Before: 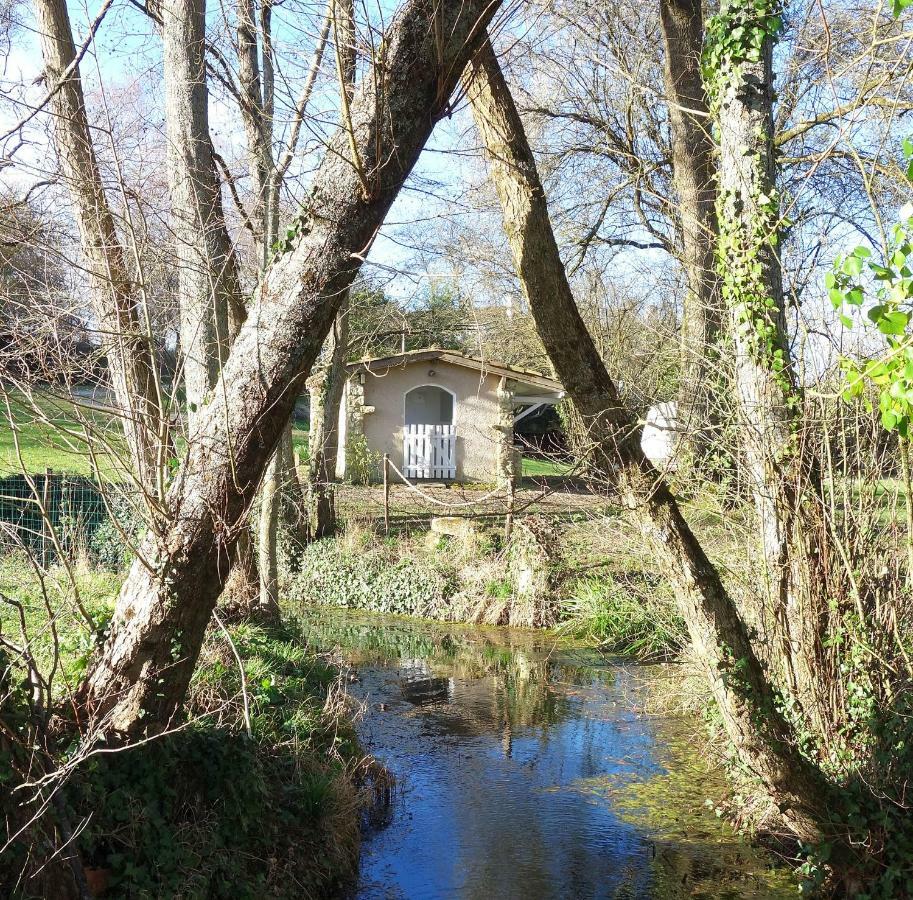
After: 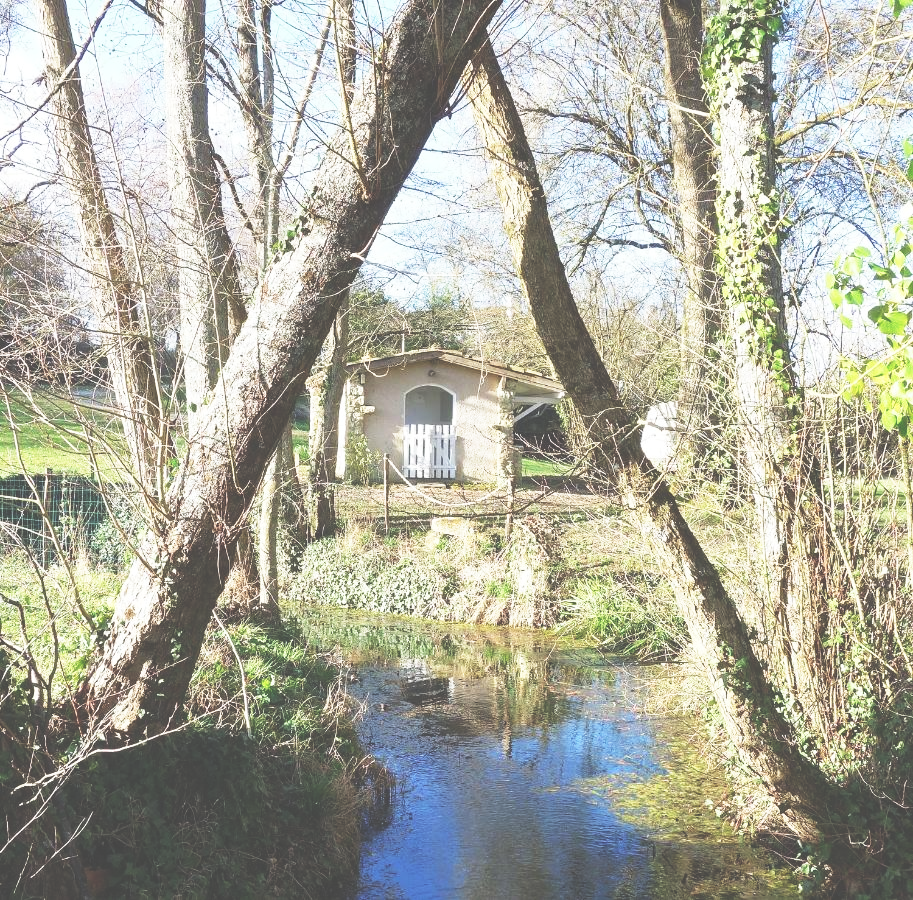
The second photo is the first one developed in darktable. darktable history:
exposure: black level correction -0.041, exposure 0.064 EV, compensate highlight preservation false
base curve: curves: ch0 [(0, 0) (0.579, 0.807) (1, 1)], preserve colors none
